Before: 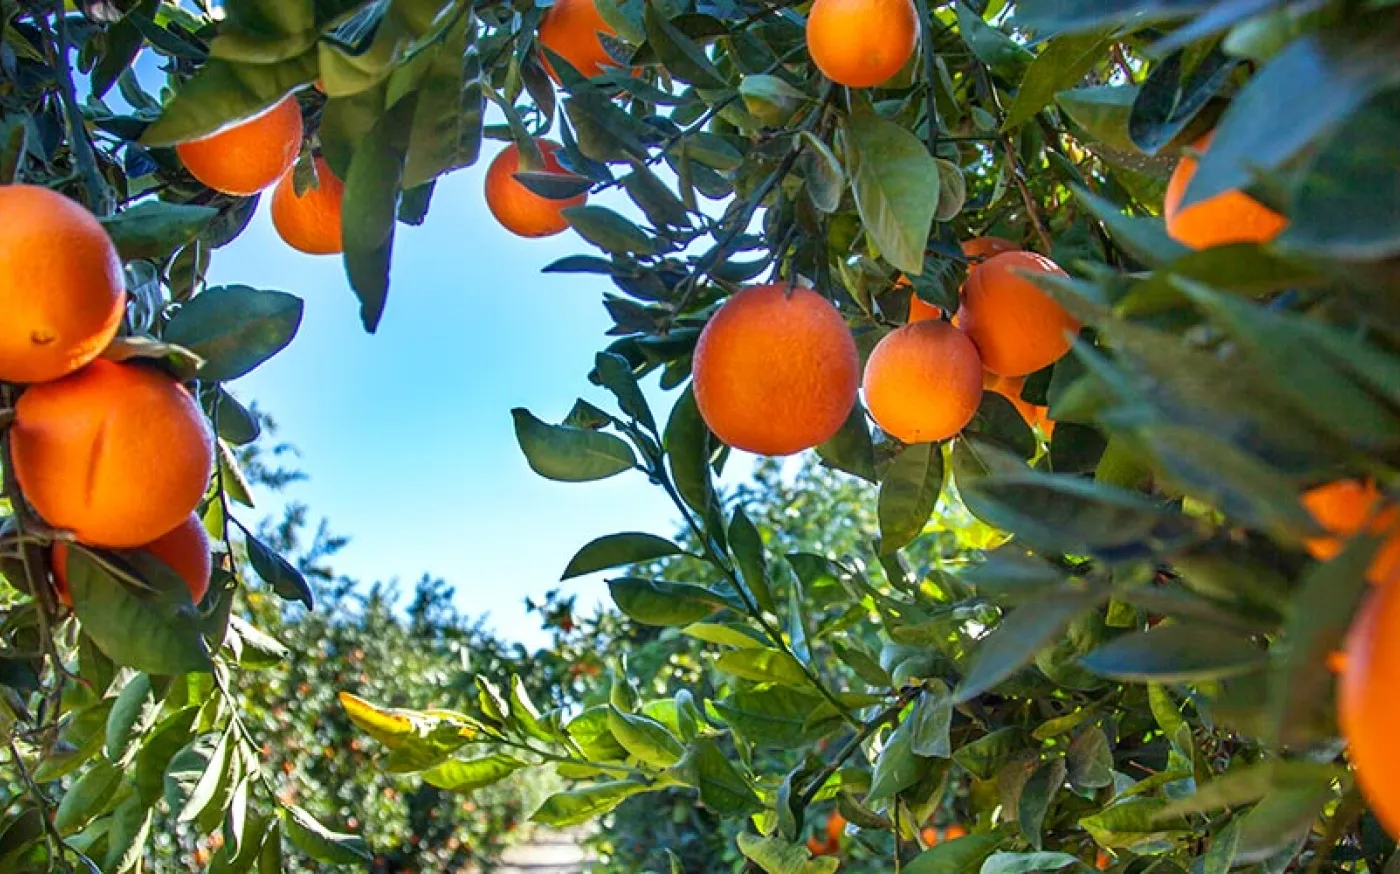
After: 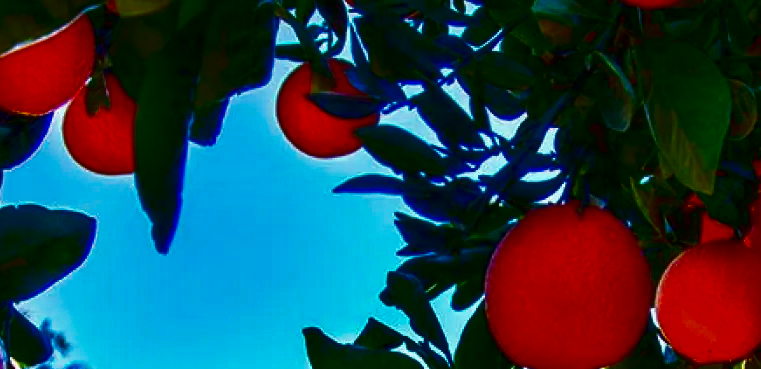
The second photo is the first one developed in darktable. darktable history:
crop: left 14.91%, top 9.243%, right 30.704%, bottom 48.507%
contrast brightness saturation: brightness -0.988, saturation 0.98
